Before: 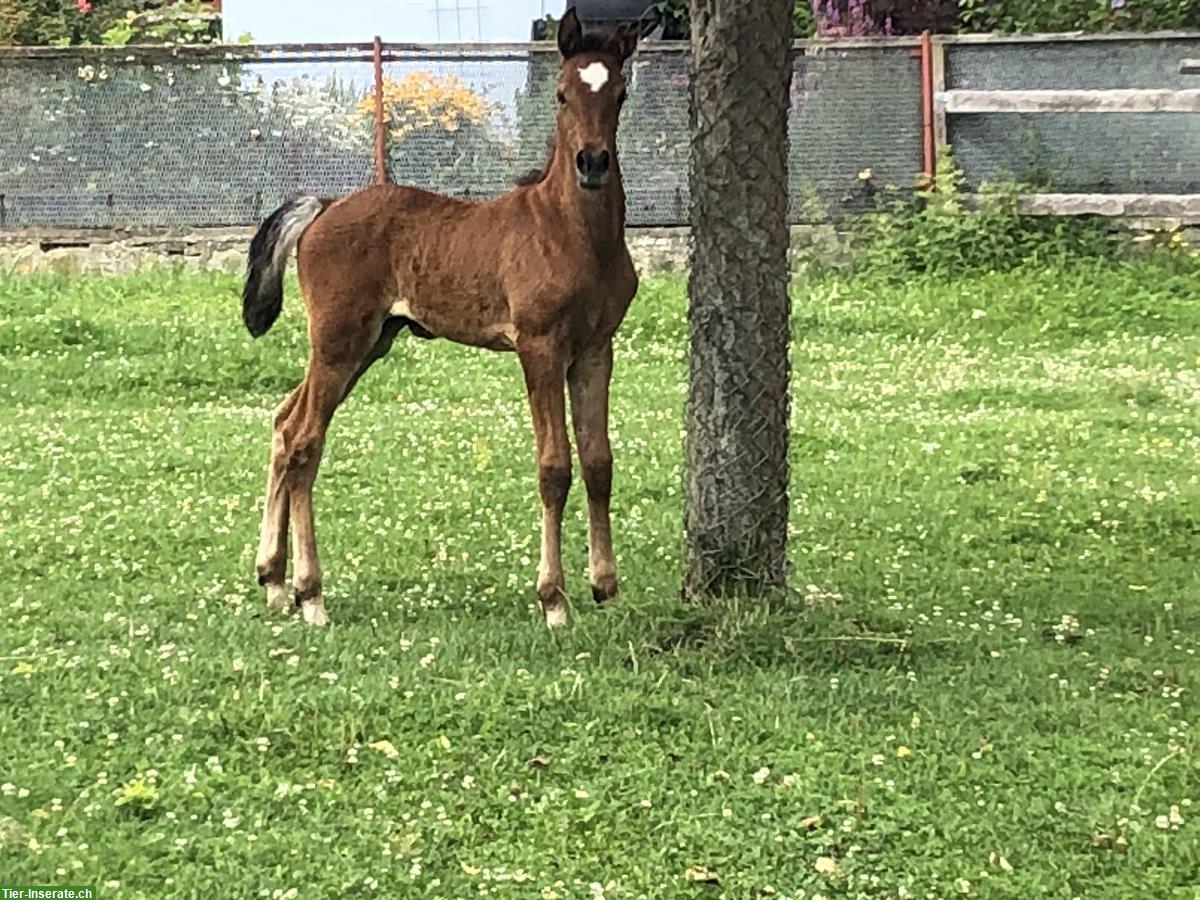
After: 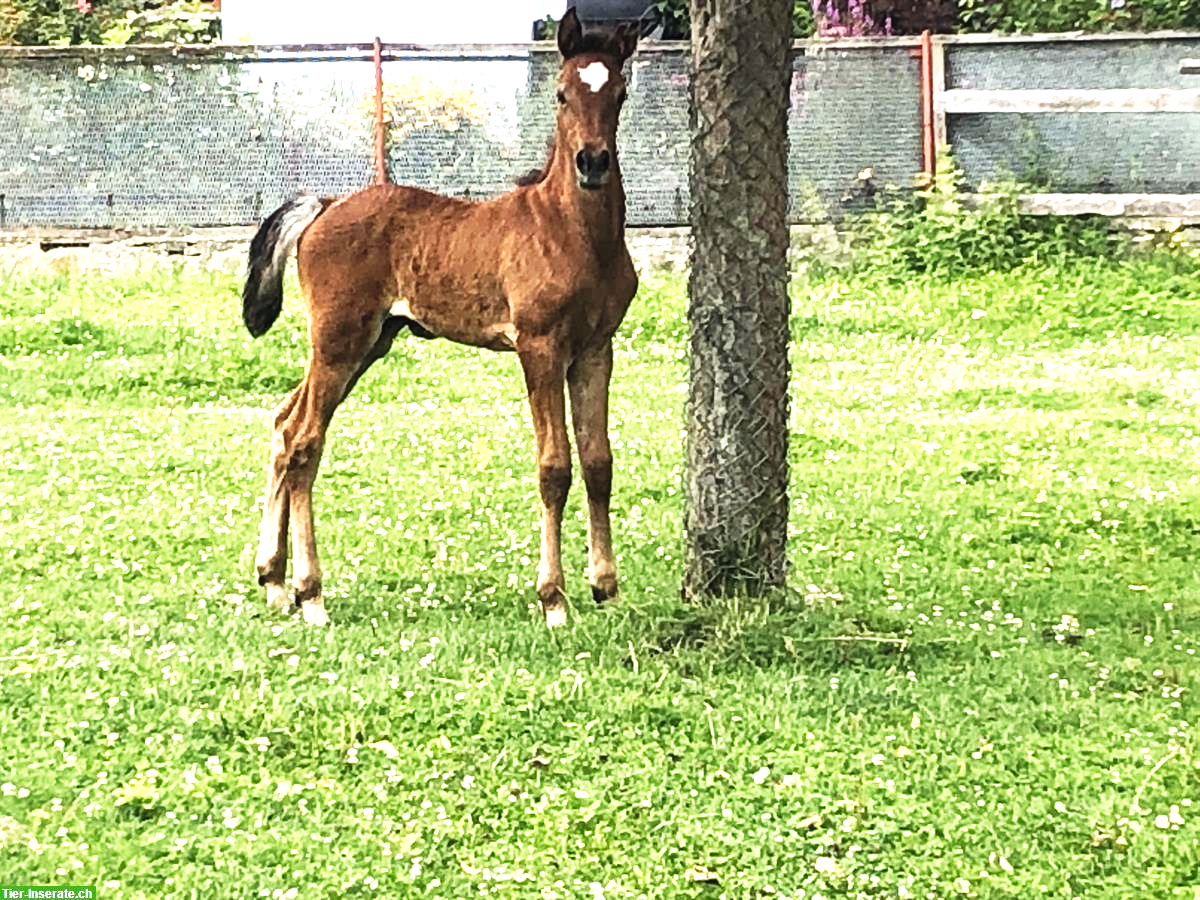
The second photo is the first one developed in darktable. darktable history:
exposure: exposure 0.809 EV, compensate highlight preservation false
tone curve: curves: ch0 [(0, 0) (0.003, 0.036) (0.011, 0.04) (0.025, 0.042) (0.044, 0.052) (0.069, 0.066) (0.1, 0.085) (0.136, 0.106) (0.177, 0.144) (0.224, 0.188) (0.277, 0.241) (0.335, 0.307) (0.399, 0.382) (0.468, 0.466) (0.543, 0.56) (0.623, 0.672) (0.709, 0.772) (0.801, 0.876) (0.898, 0.949) (1, 1)], preserve colors none
